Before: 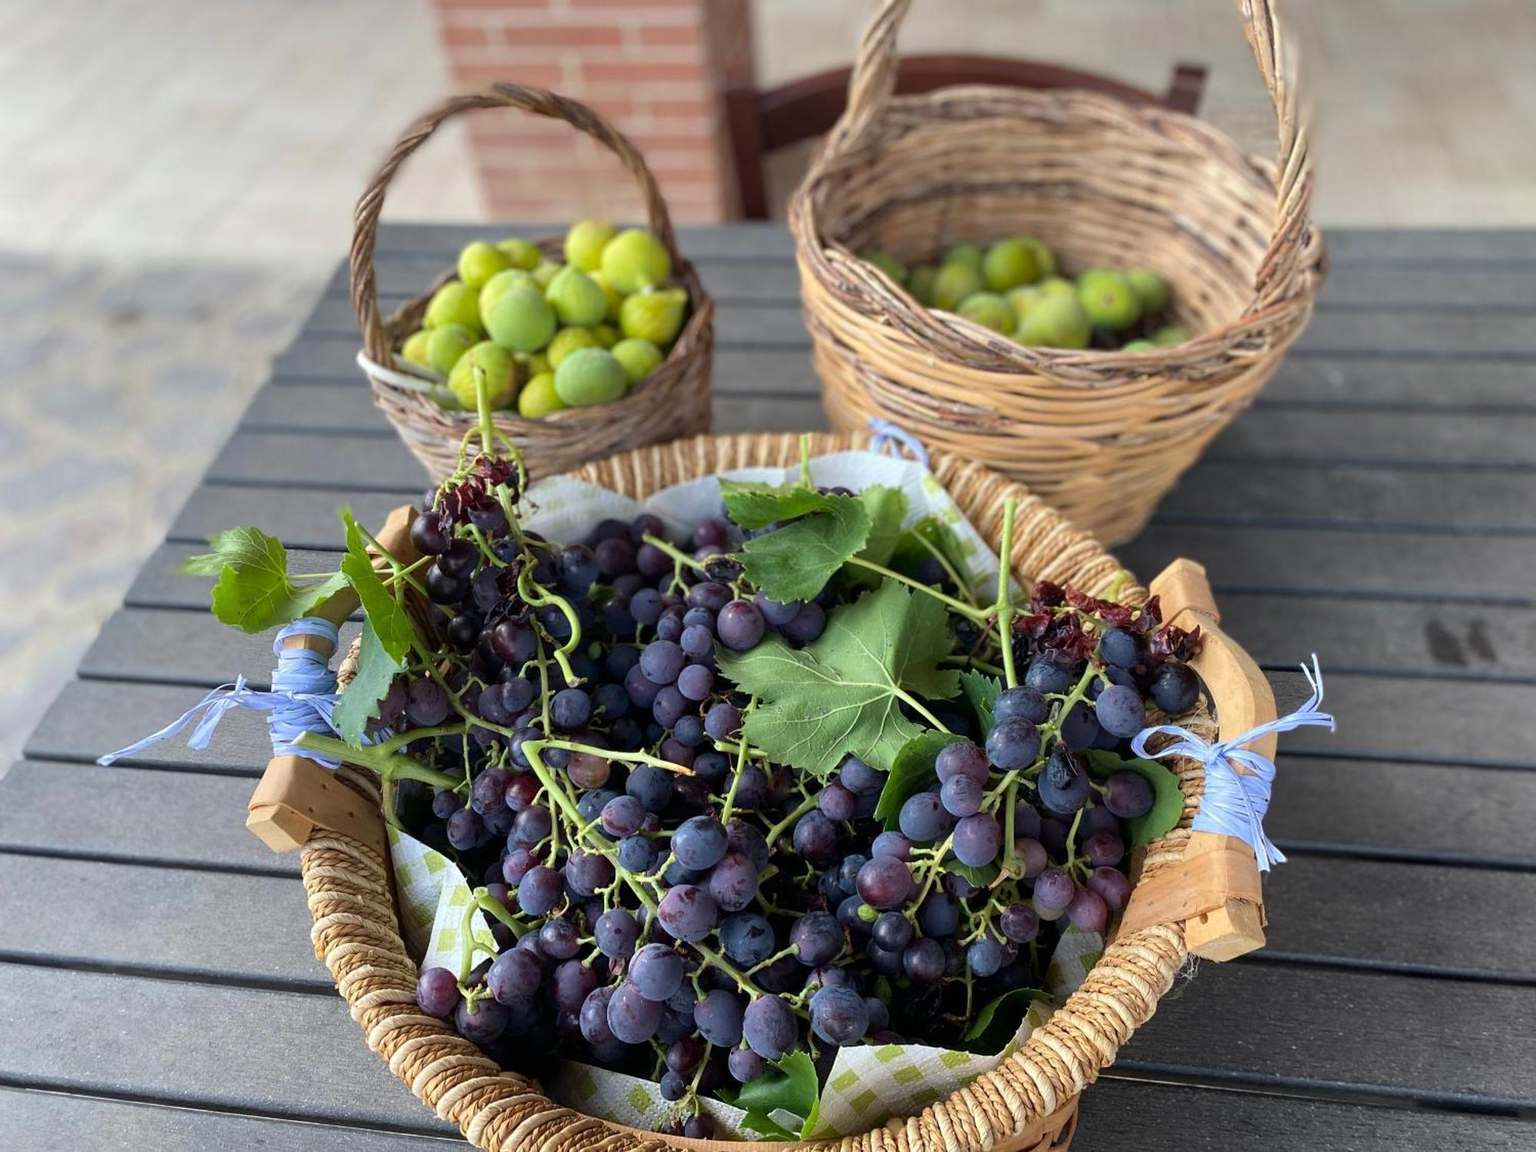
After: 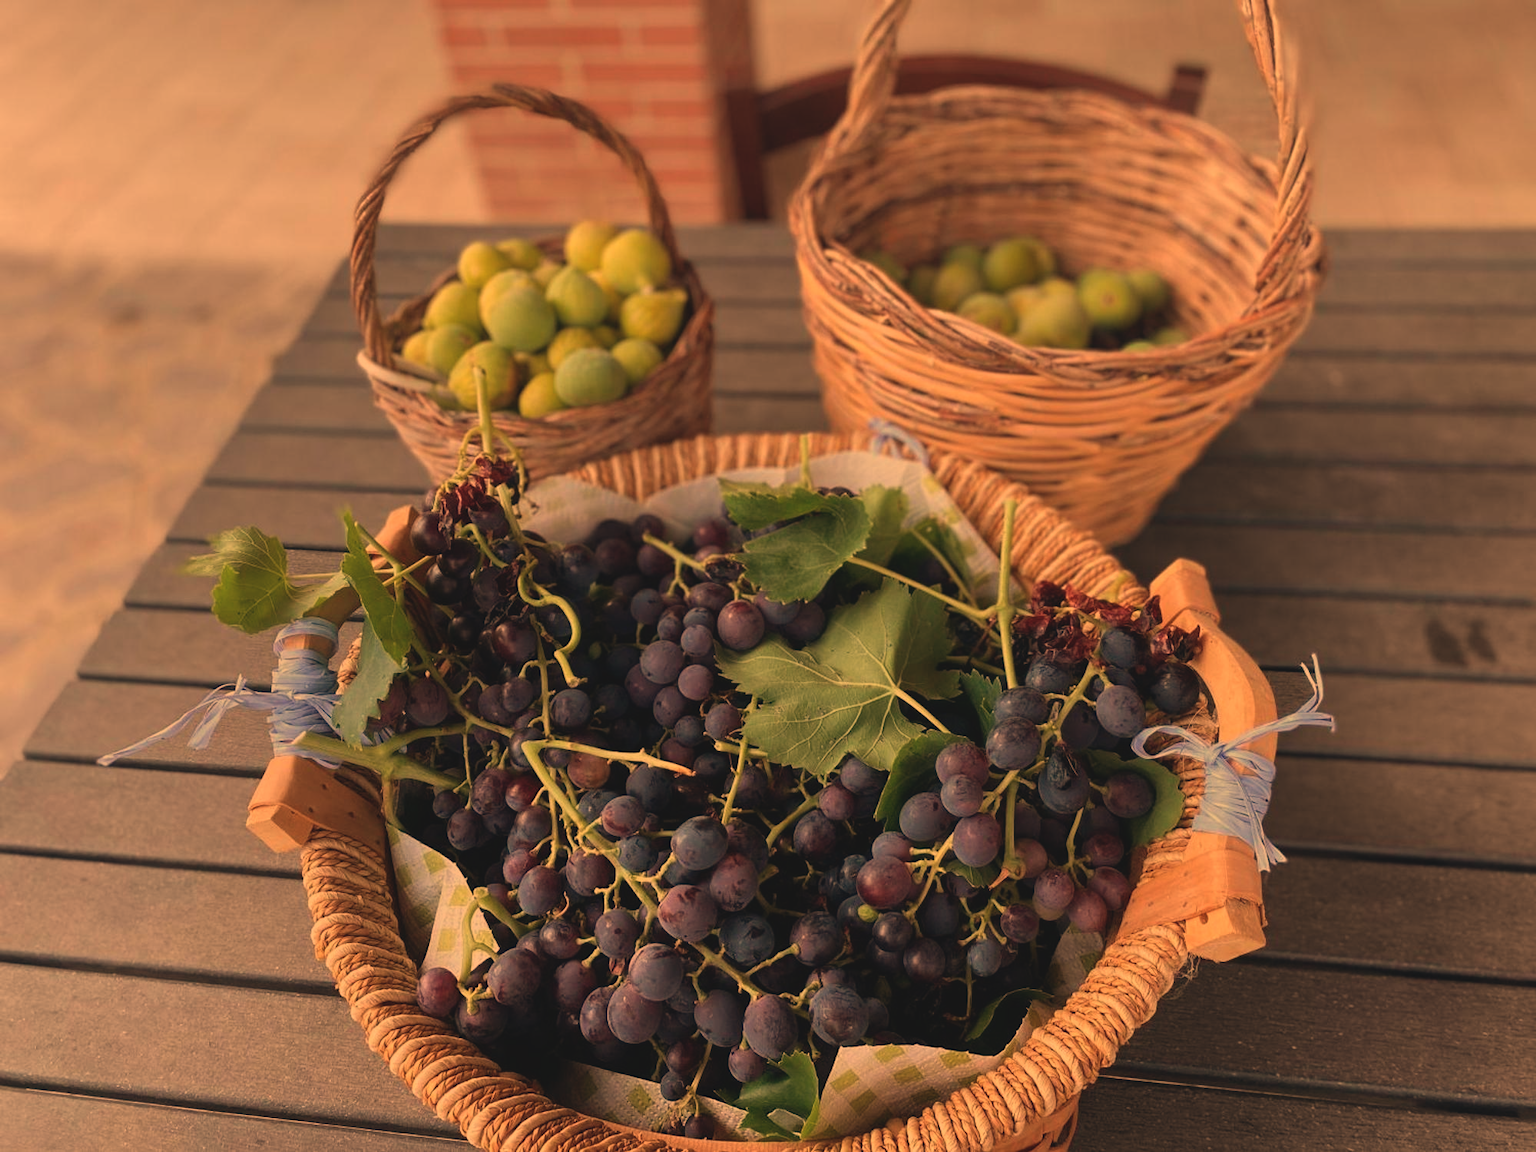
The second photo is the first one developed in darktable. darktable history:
white balance: red 1.467, blue 0.684
exposure: black level correction -0.016, exposure -1.018 EV, compensate highlight preservation false
